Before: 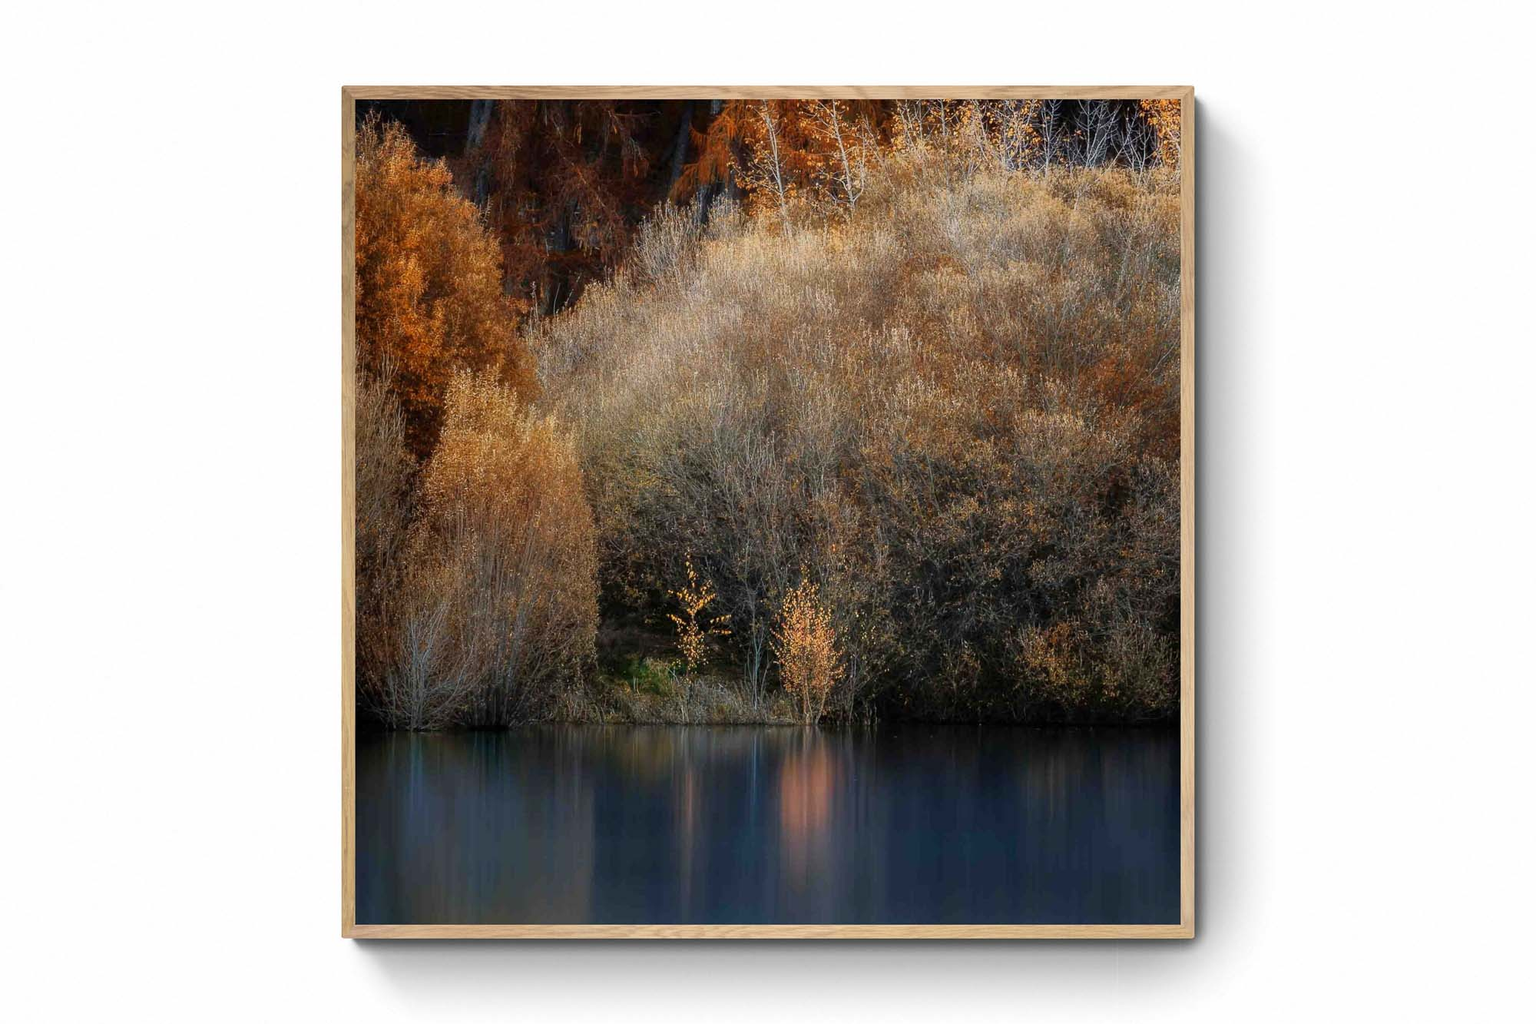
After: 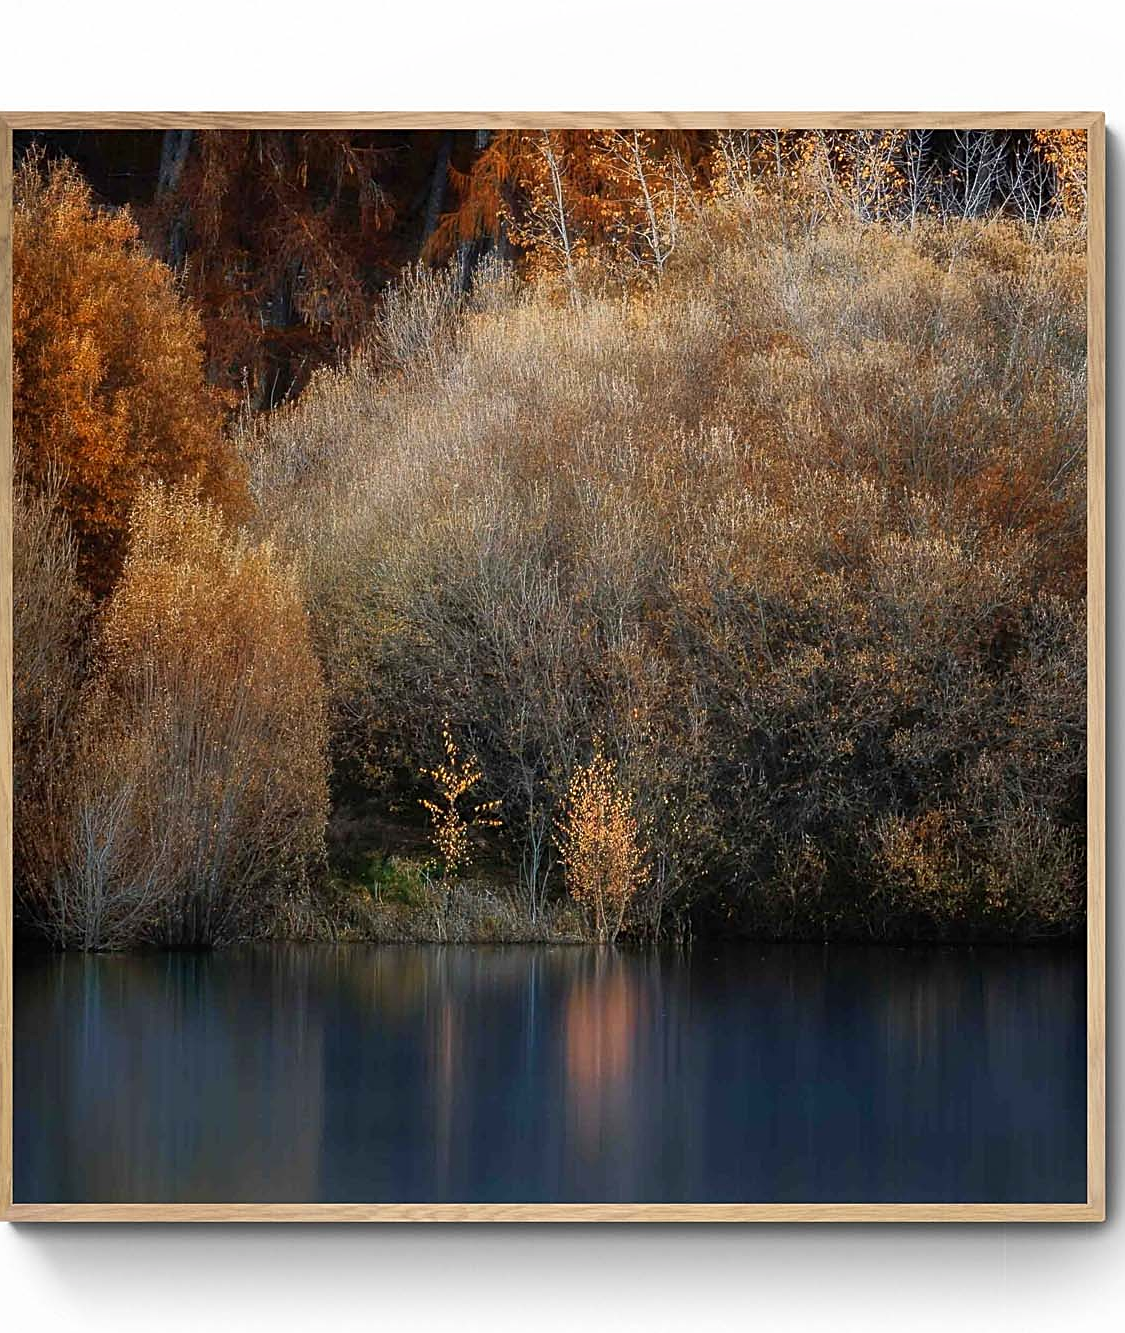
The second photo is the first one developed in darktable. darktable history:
local contrast: mode bilateral grid, contrast 100, coarseness 100, detail 91%, midtone range 0.2
crop and rotate: left 22.516%, right 21.234%
sharpen: on, module defaults
